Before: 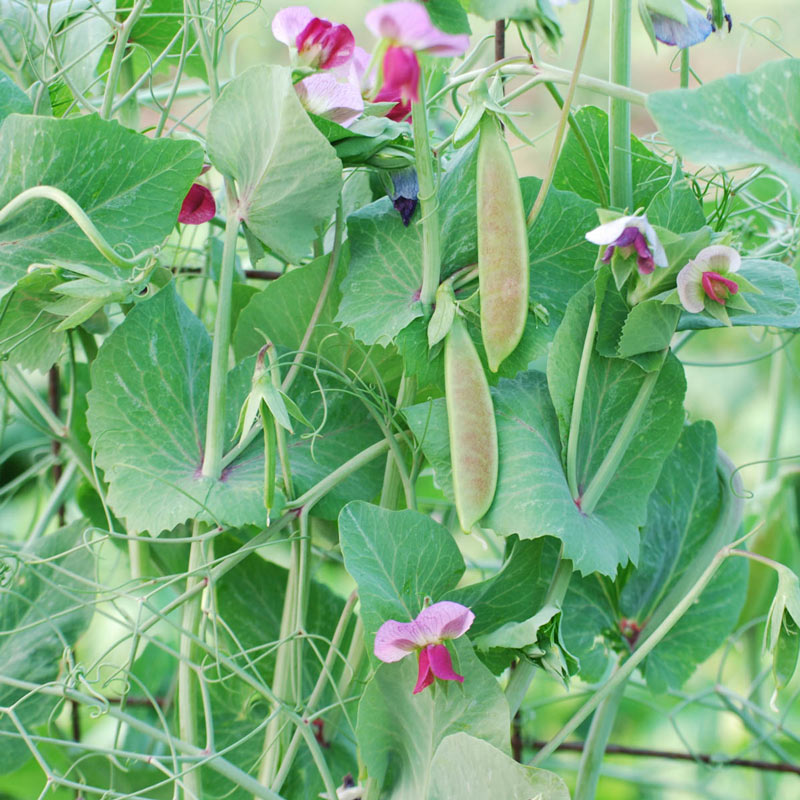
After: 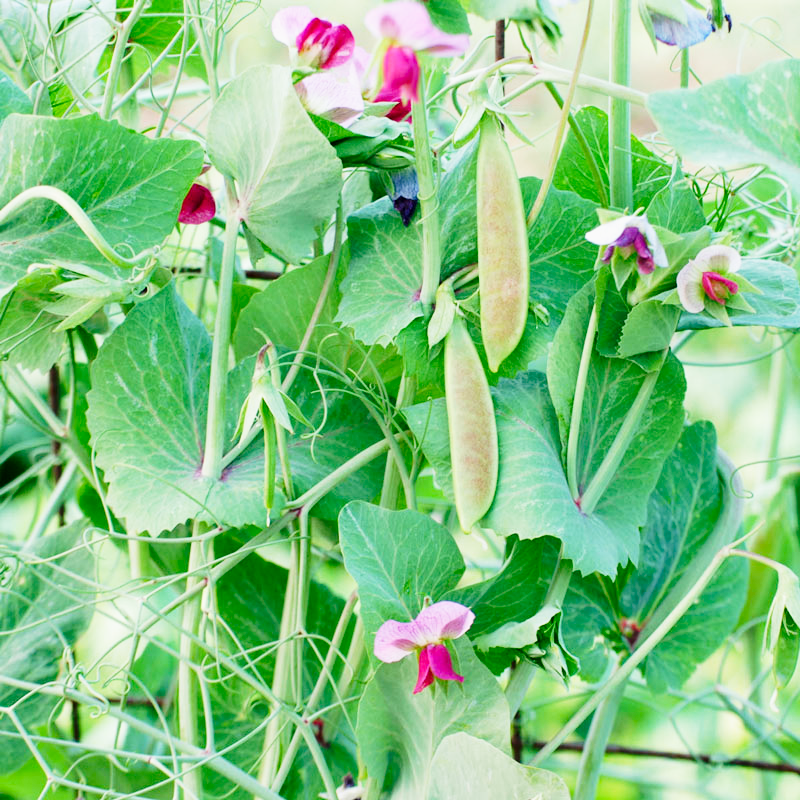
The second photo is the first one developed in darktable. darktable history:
exposure: black level correction 0.009, exposure -0.637 EV, compensate highlight preservation false
base curve: curves: ch0 [(0, 0) (0.026, 0.03) (0.109, 0.232) (0.351, 0.748) (0.669, 0.968) (1, 1)], preserve colors none
